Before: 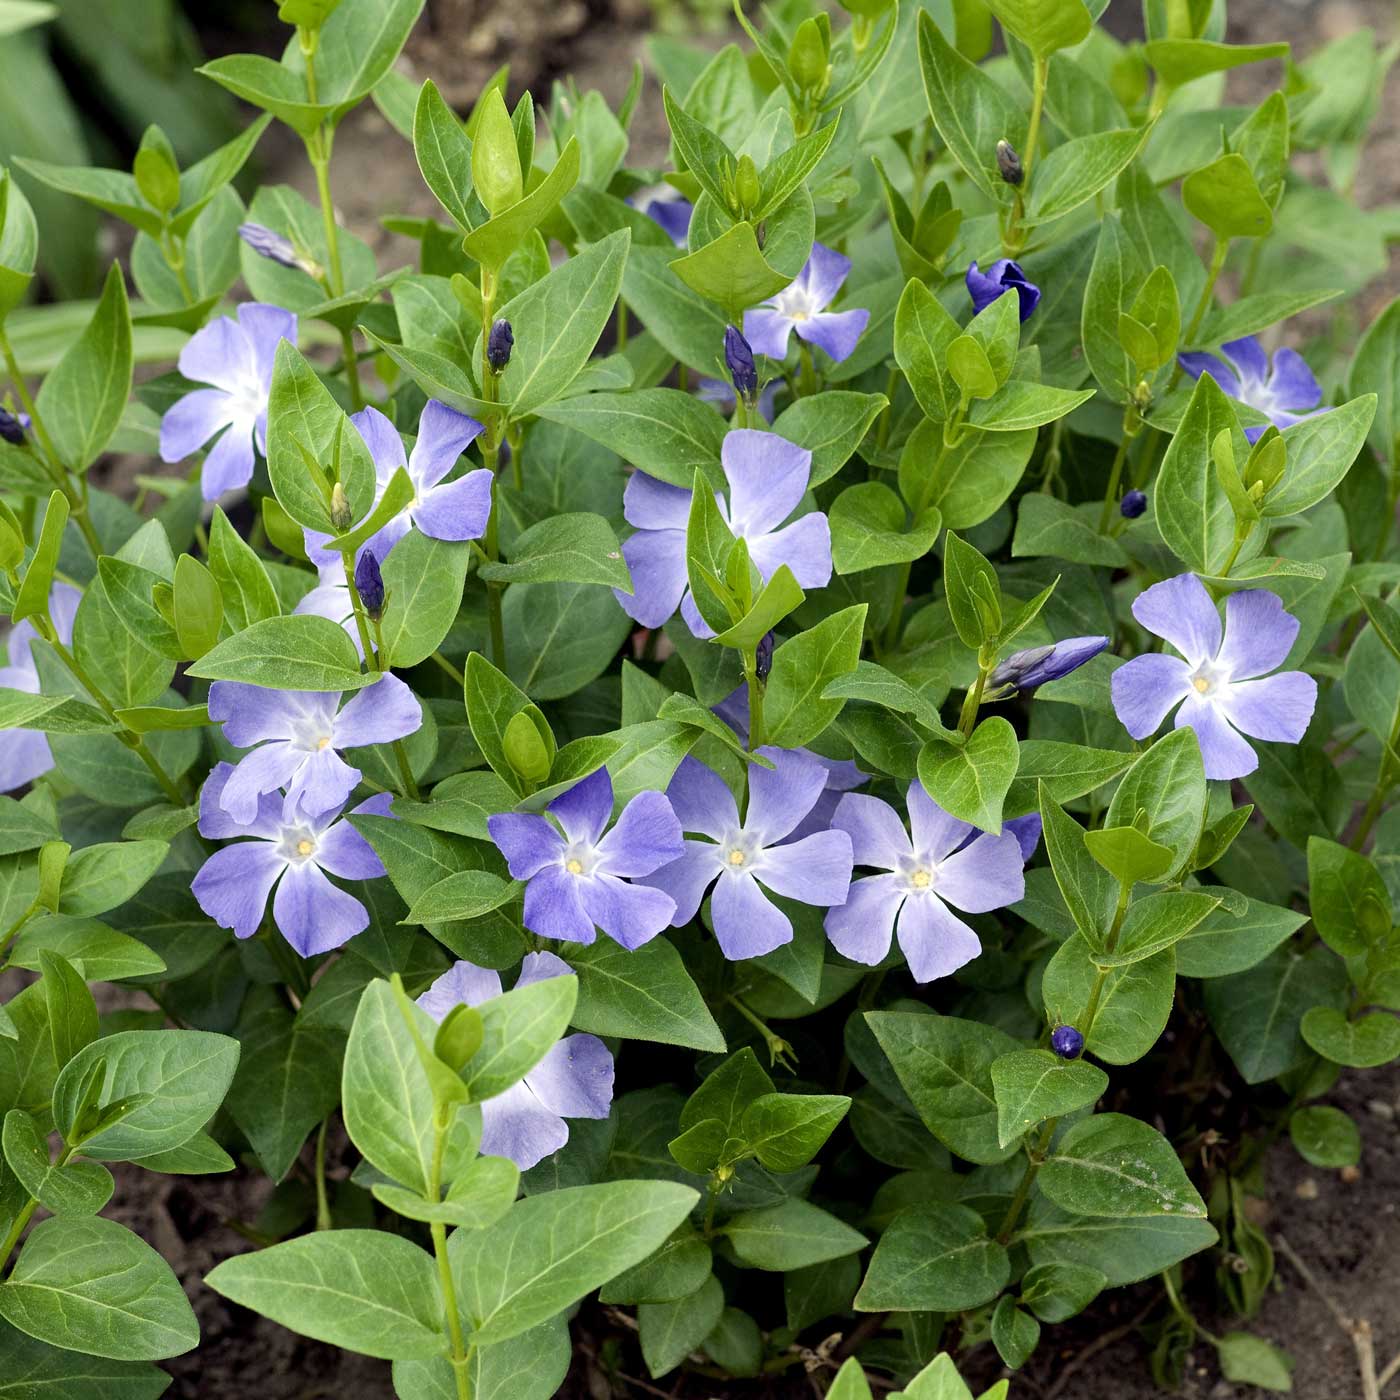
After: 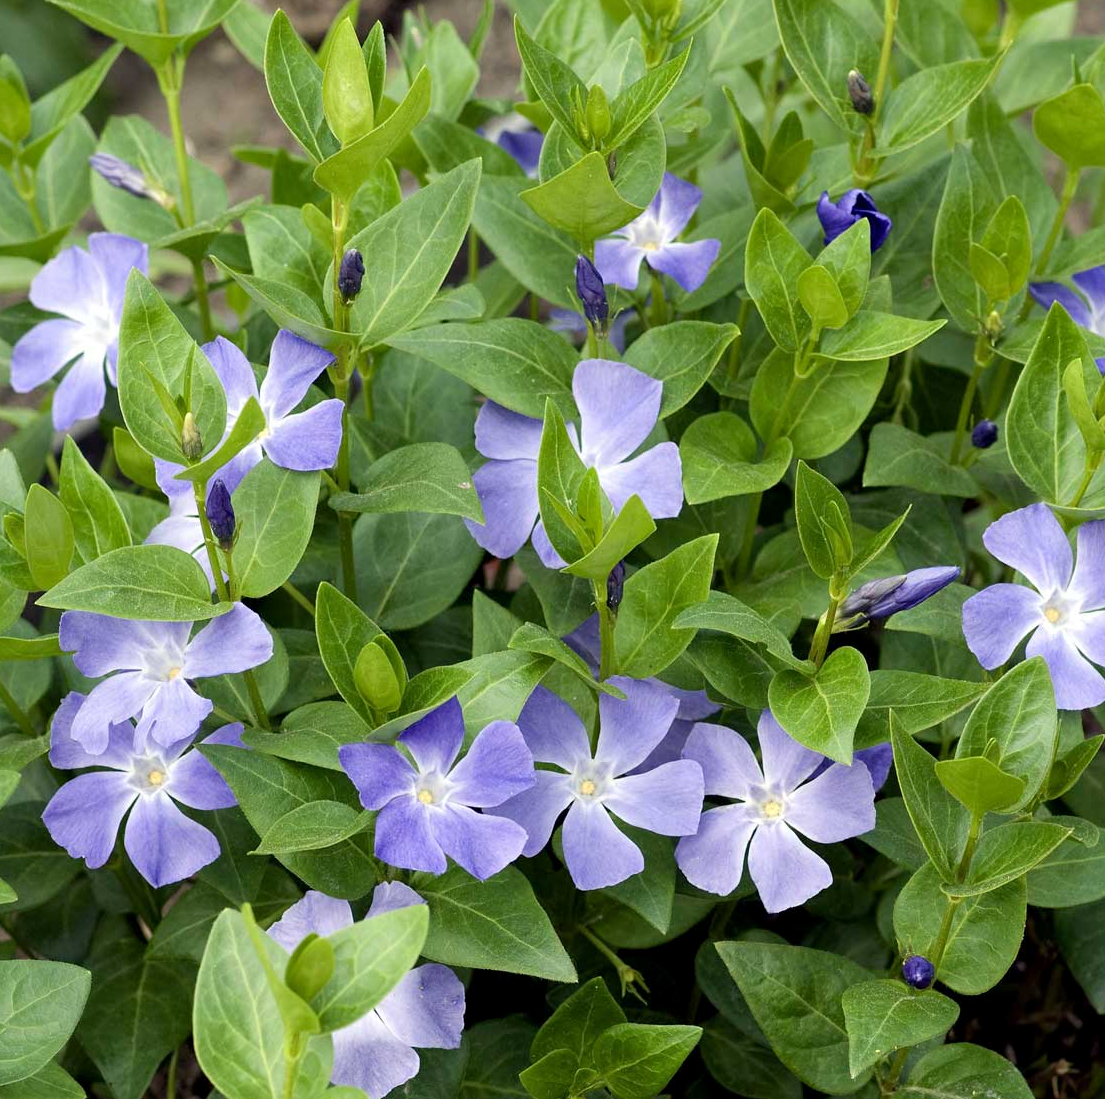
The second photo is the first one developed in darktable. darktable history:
crop and rotate: left 10.709%, top 5.043%, right 10.341%, bottom 16.442%
exposure: black level correction 0.001, compensate highlight preservation false
